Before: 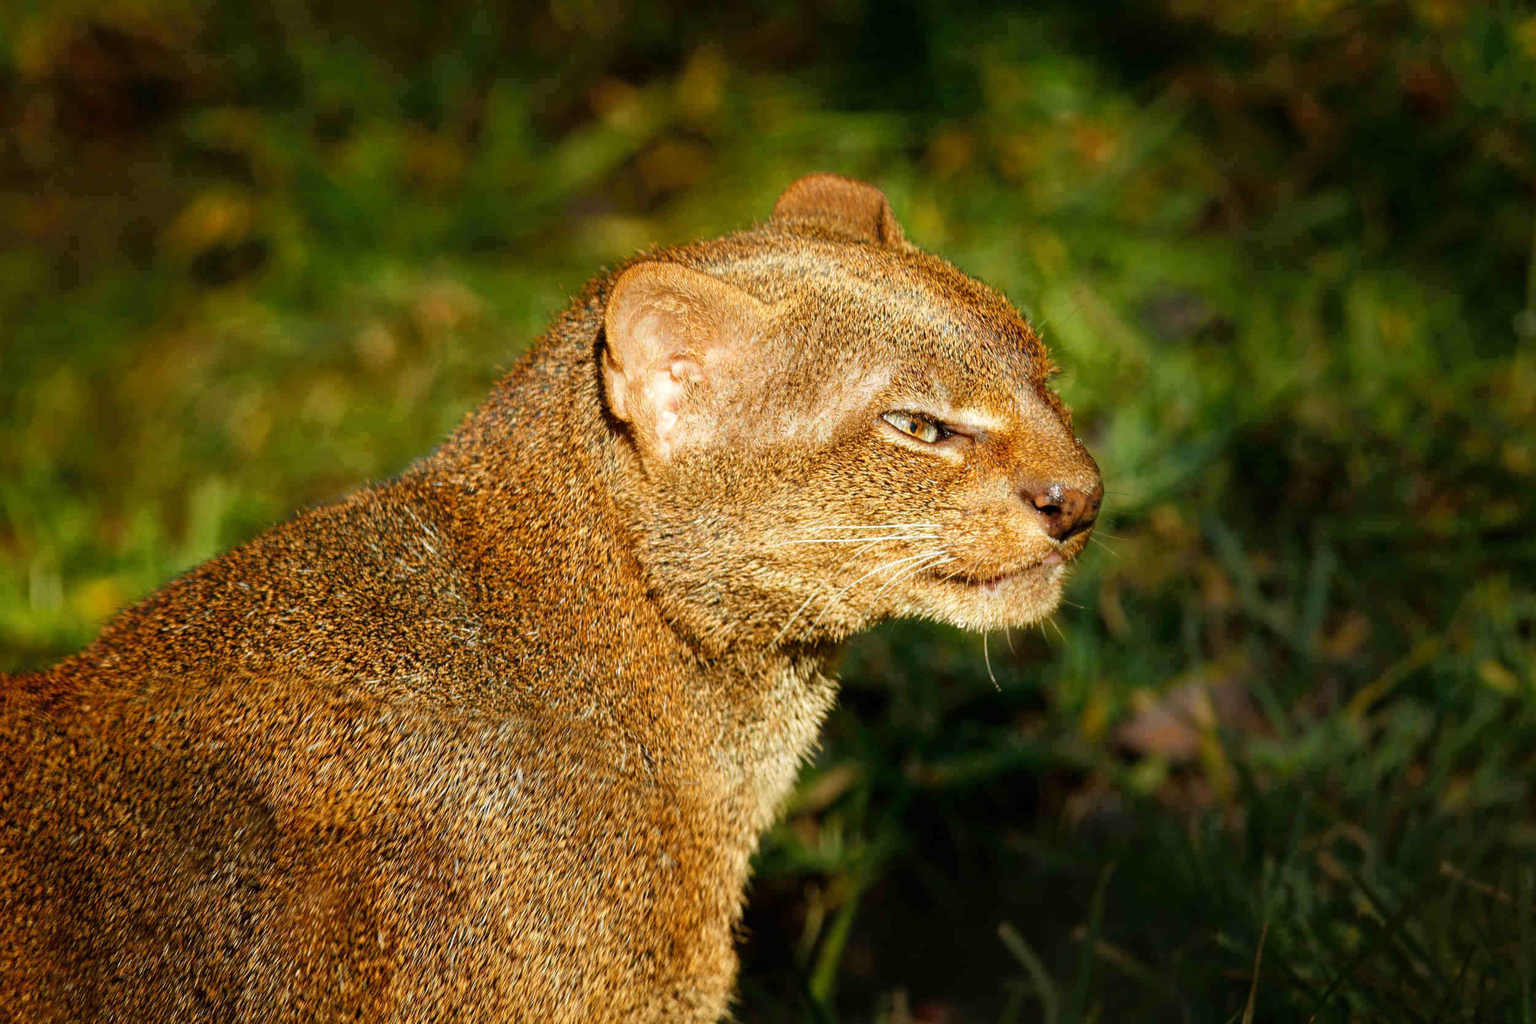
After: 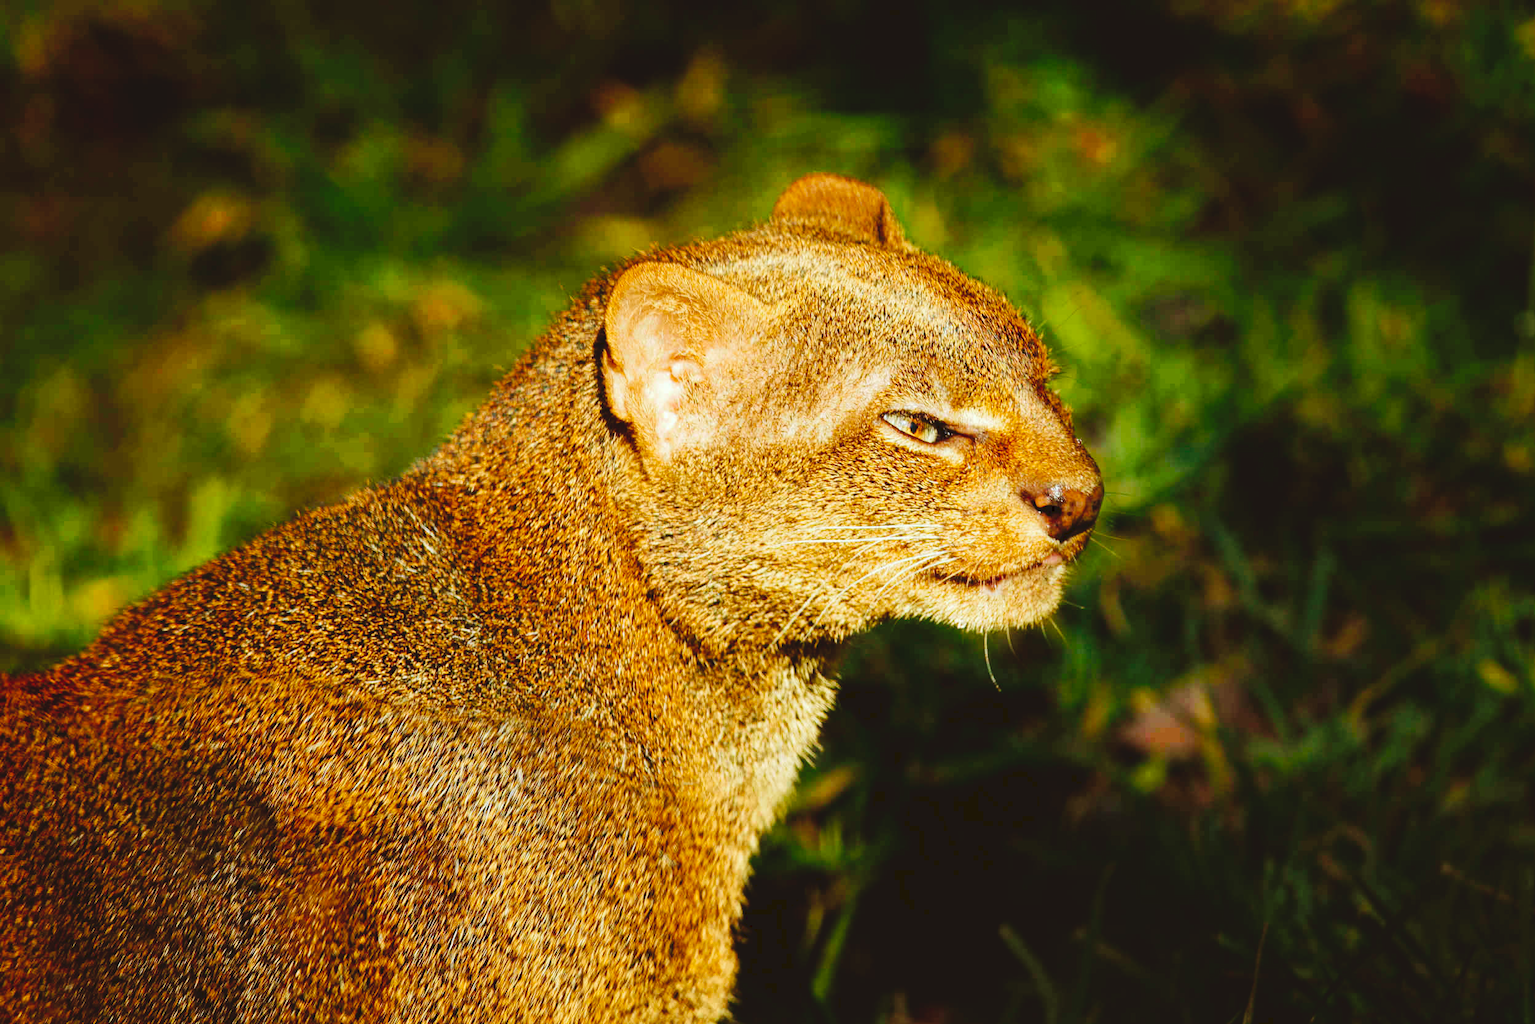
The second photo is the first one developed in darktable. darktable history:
velvia: on, module defaults
color balance rgb: perceptual saturation grading › global saturation 10%, global vibrance 10%
tone curve: curves: ch0 [(0, 0) (0.003, 0.077) (0.011, 0.078) (0.025, 0.078) (0.044, 0.08) (0.069, 0.088) (0.1, 0.102) (0.136, 0.12) (0.177, 0.148) (0.224, 0.191) (0.277, 0.261) (0.335, 0.335) (0.399, 0.419) (0.468, 0.522) (0.543, 0.611) (0.623, 0.702) (0.709, 0.779) (0.801, 0.855) (0.898, 0.918) (1, 1)], preserve colors none
color correction: highlights a* -2.73, highlights b* -2.09, shadows a* 2.41, shadows b* 2.73
